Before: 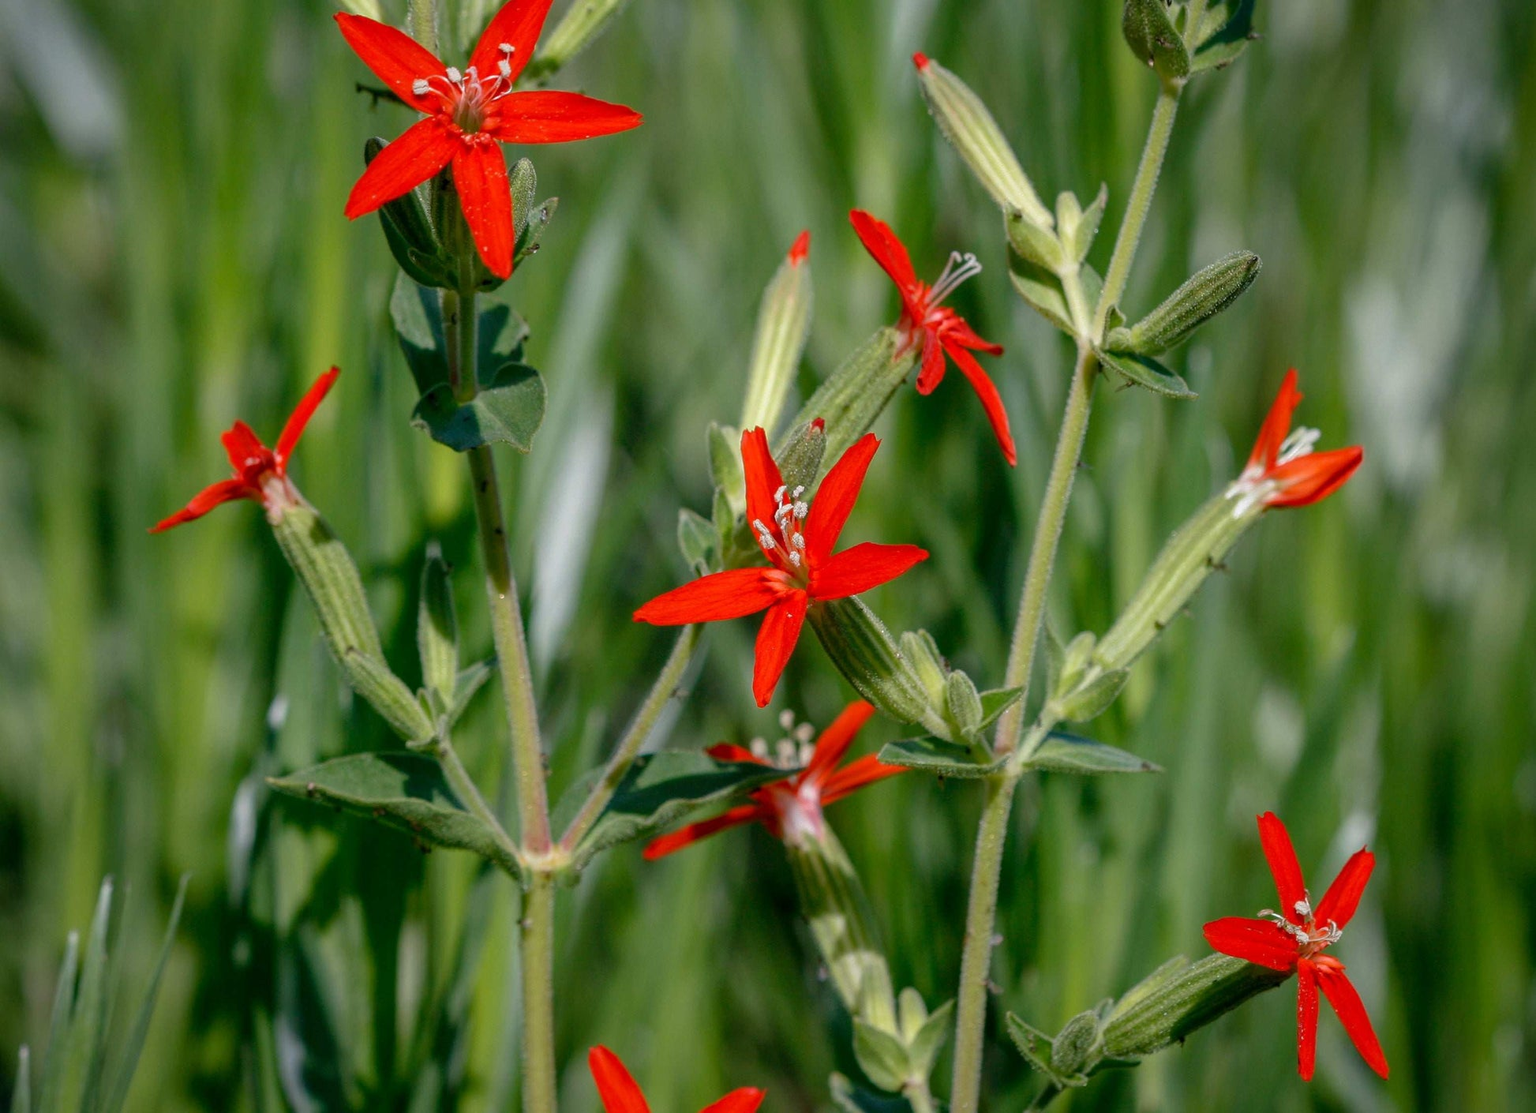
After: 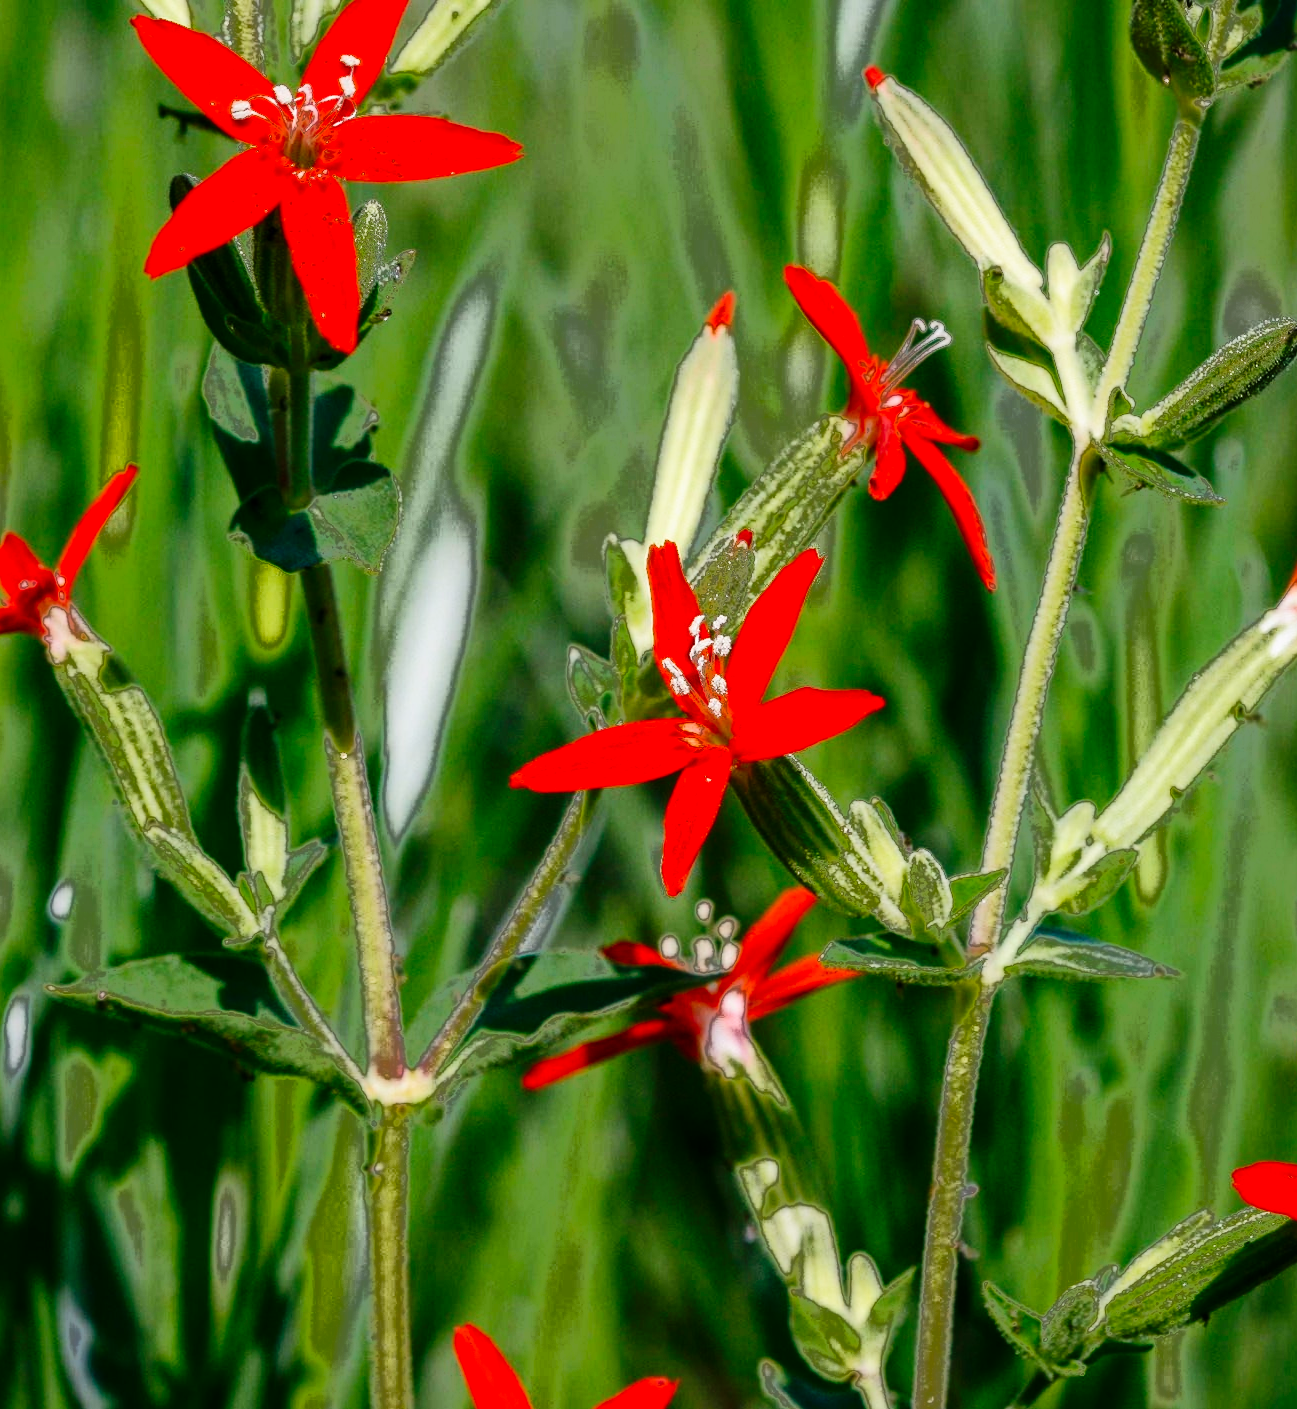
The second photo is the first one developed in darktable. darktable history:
crop and rotate: left 15.055%, right 18.278%
base curve: curves: ch0 [(0, 0) (0.036, 0.025) (0.121, 0.166) (0.206, 0.329) (0.605, 0.79) (1, 1)], preserve colors none
fill light: exposure -0.73 EV, center 0.69, width 2.2
contrast brightness saturation: contrast 0.14
